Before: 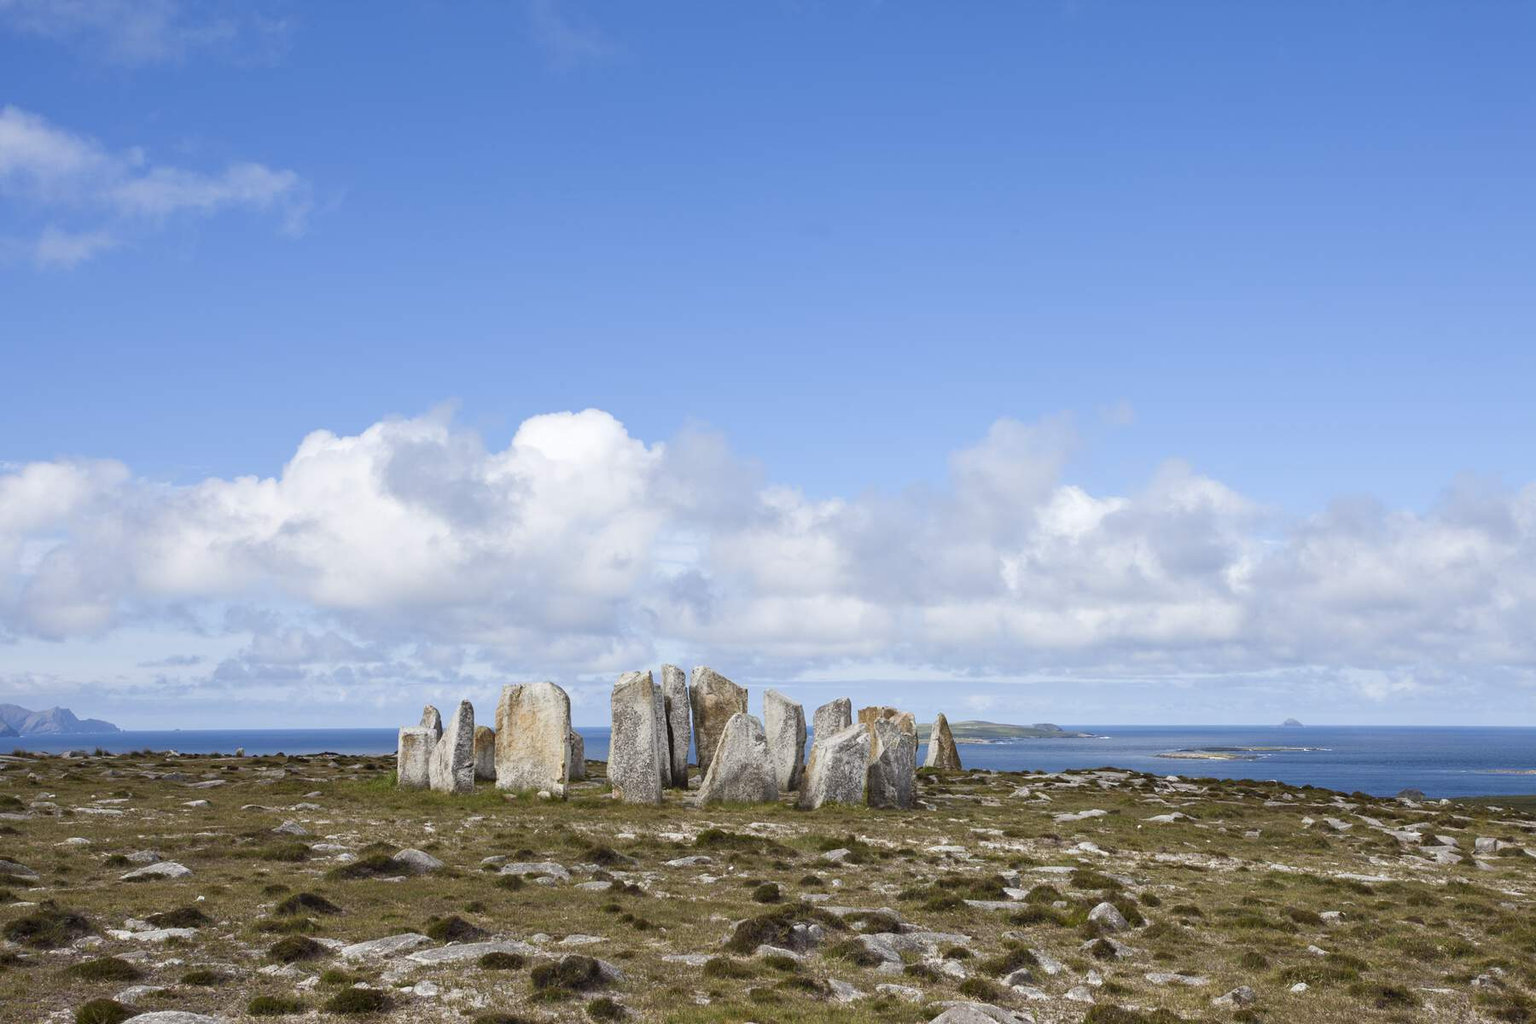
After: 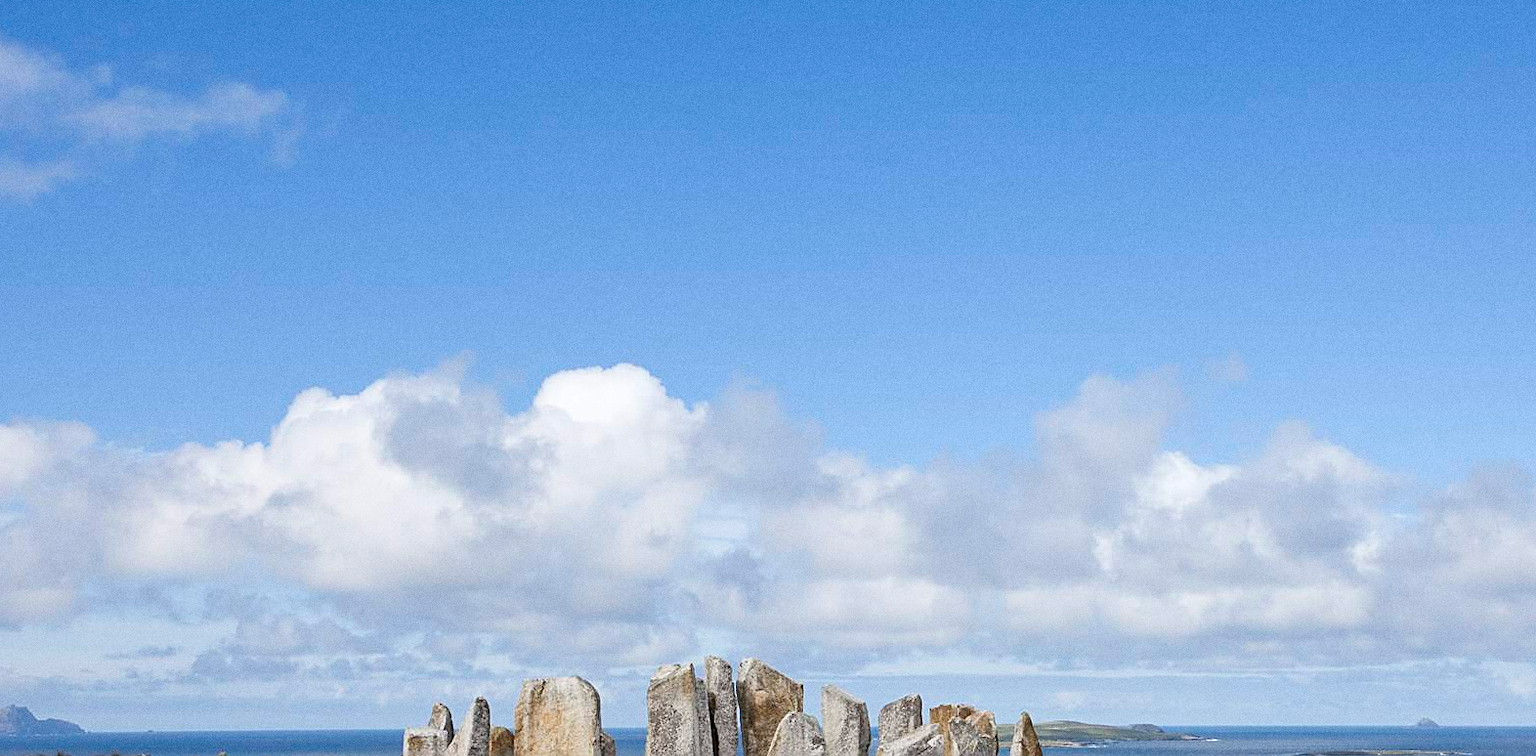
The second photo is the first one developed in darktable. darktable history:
sharpen: on, module defaults
crop: left 3.015%, top 8.969%, right 9.647%, bottom 26.457%
grain: coarseness 0.09 ISO
